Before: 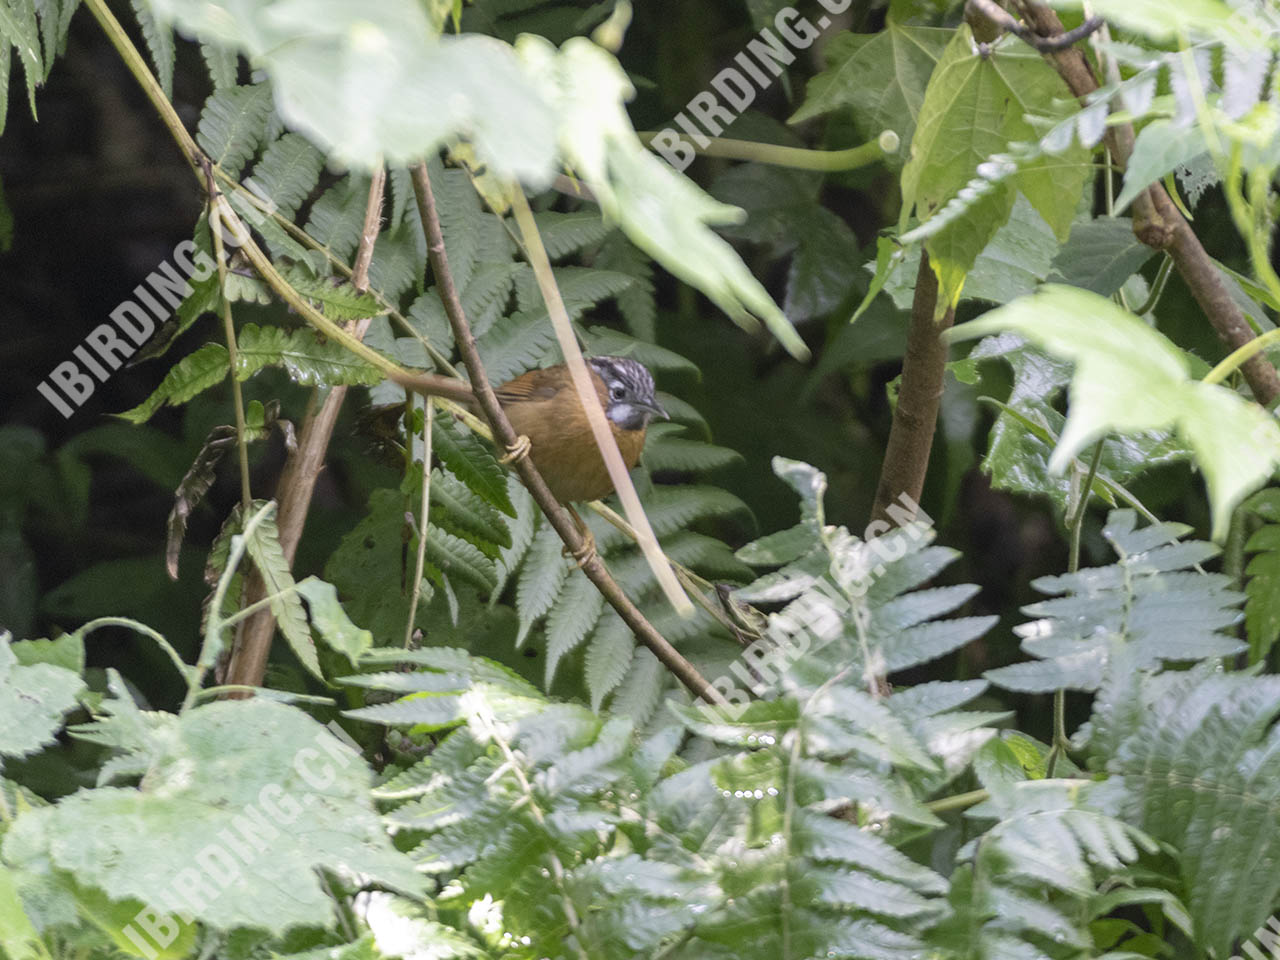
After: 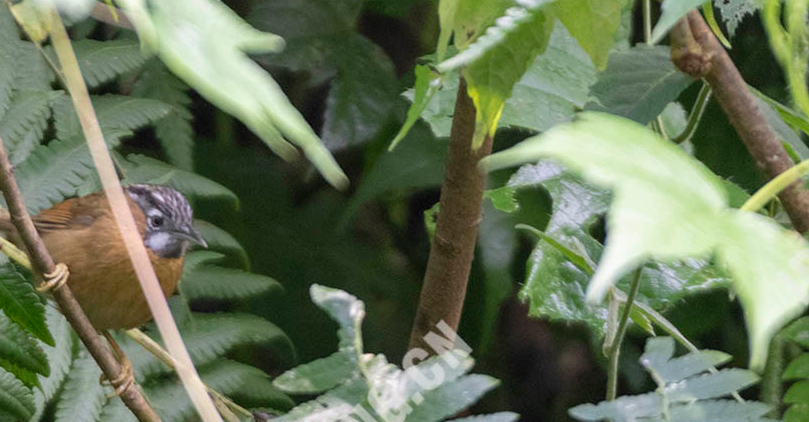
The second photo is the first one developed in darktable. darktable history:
color zones: curves: ch0 [(0, 0.5) (0.143, 0.5) (0.286, 0.5) (0.429, 0.495) (0.571, 0.437) (0.714, 0.44) (0.857, 0.496) (1, 0.5)]
crop: left 36.142%, top 17.955%, right 0.594%, bottom 37.996%
